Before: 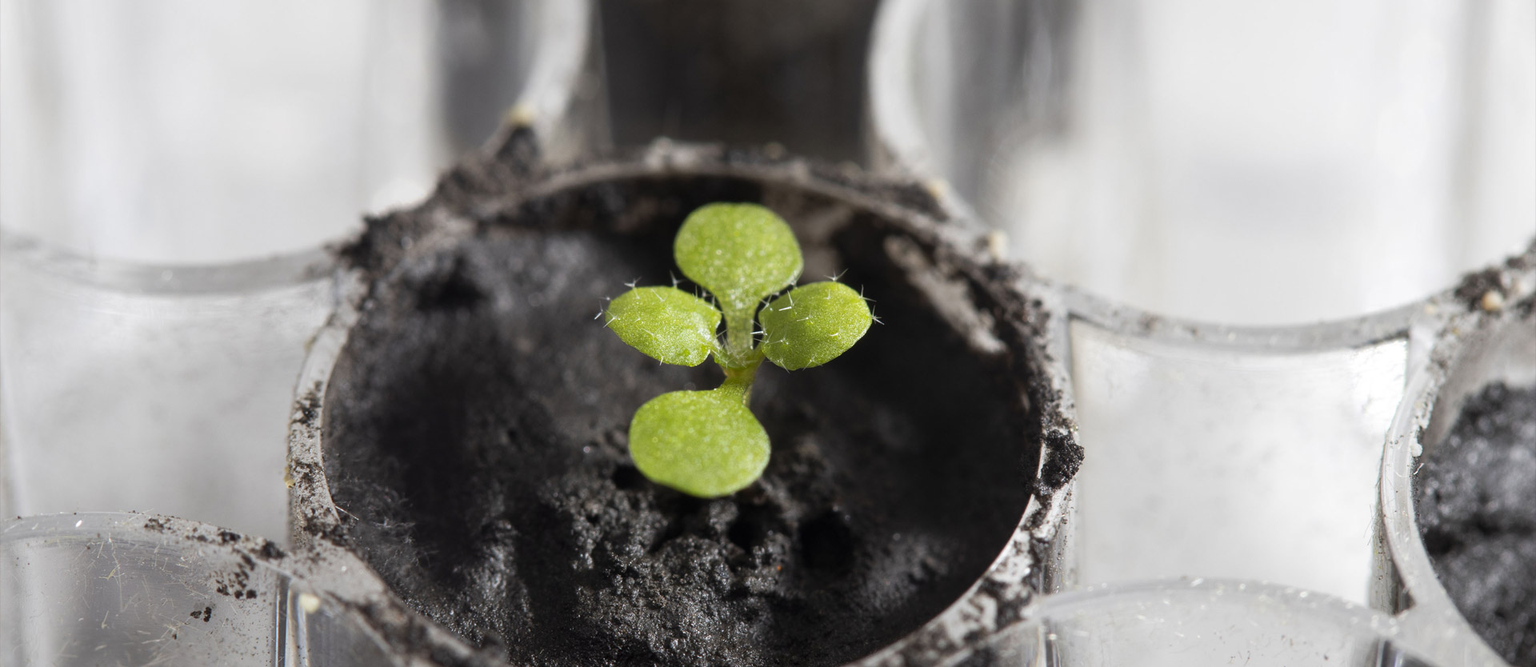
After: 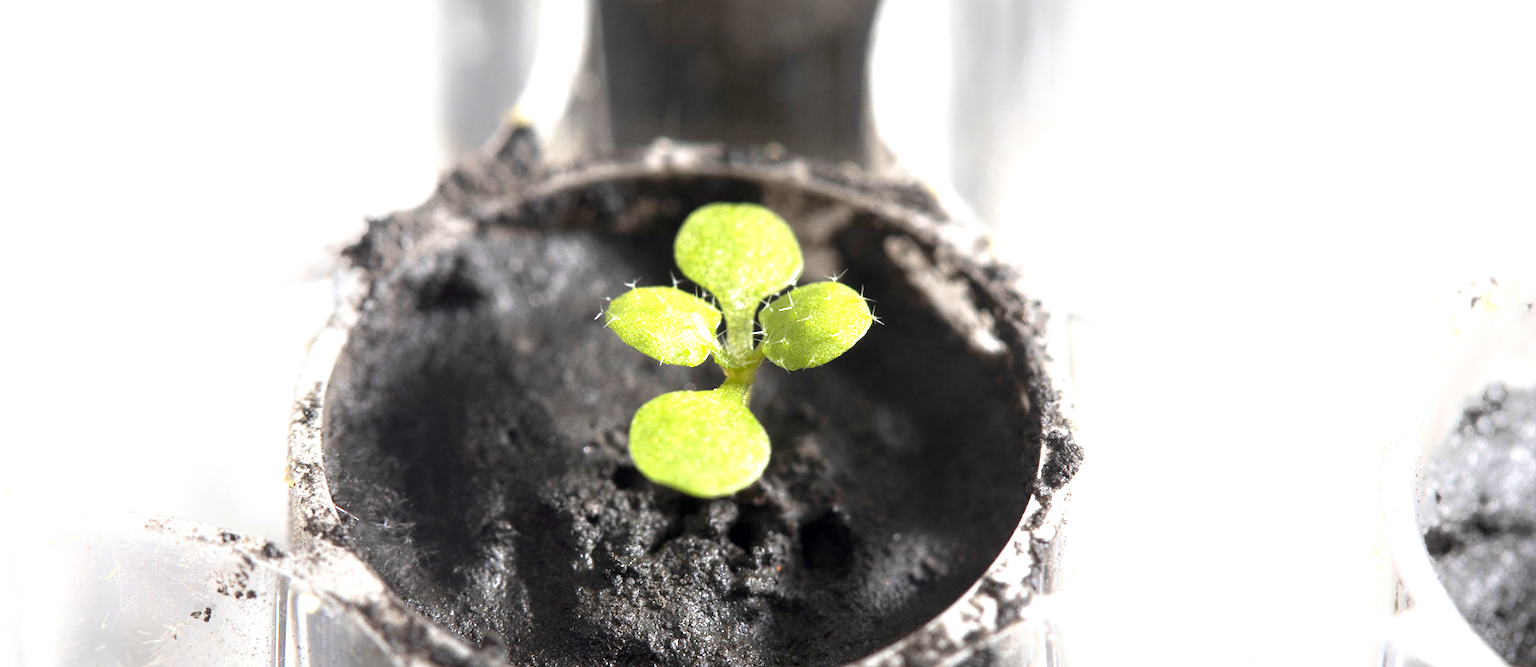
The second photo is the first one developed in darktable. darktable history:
shadows and highlights: shadows -25.12, highlights 50.68, soften with gaussian
tone equalizer: on, module defaults
exposure: black level correction 0.001, exposure 1.301 EV, compensate highlight preservation false
